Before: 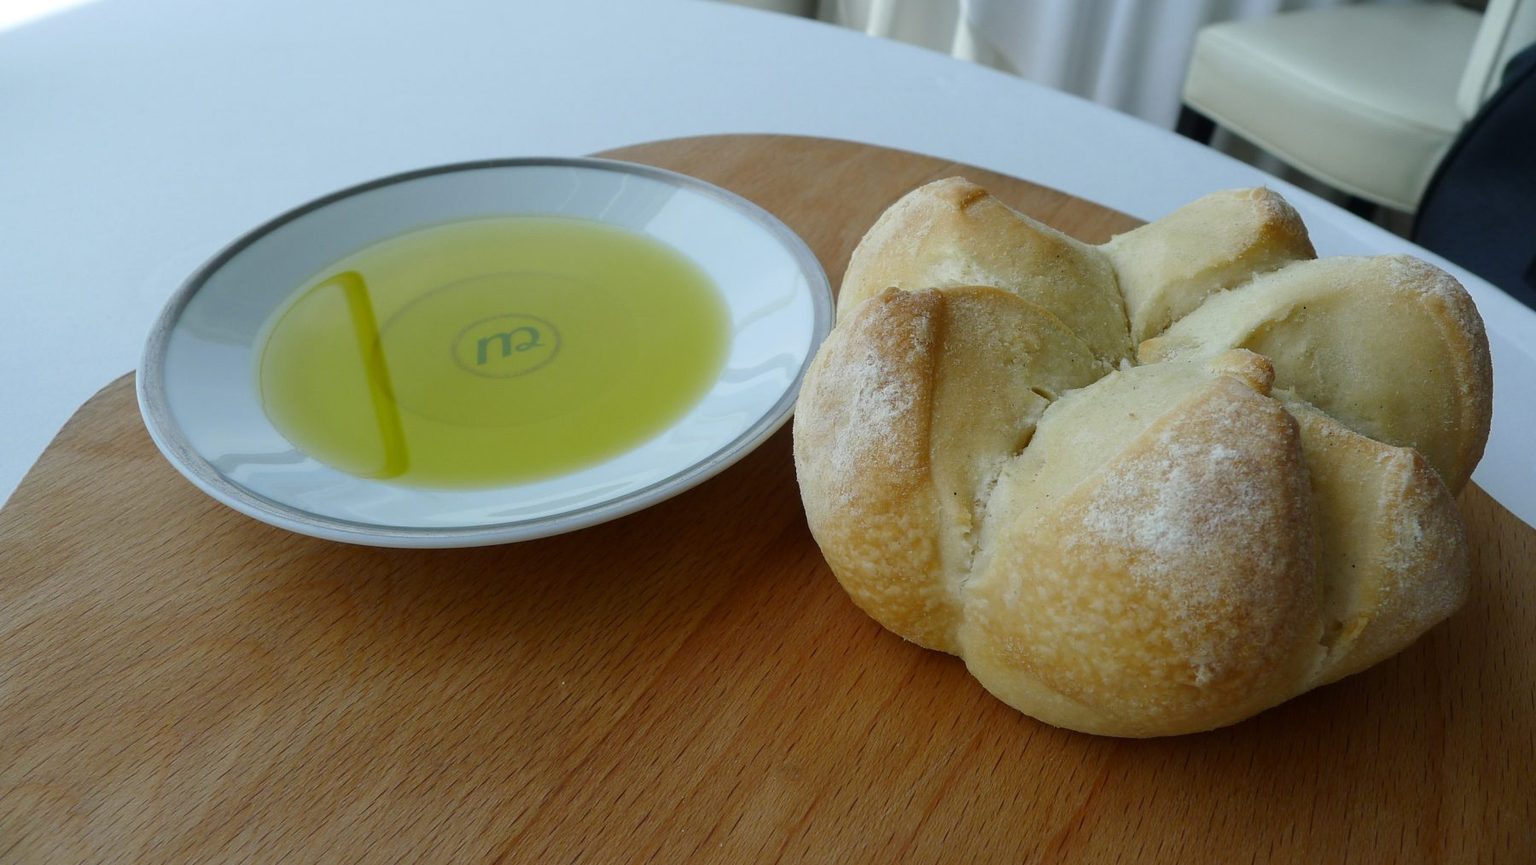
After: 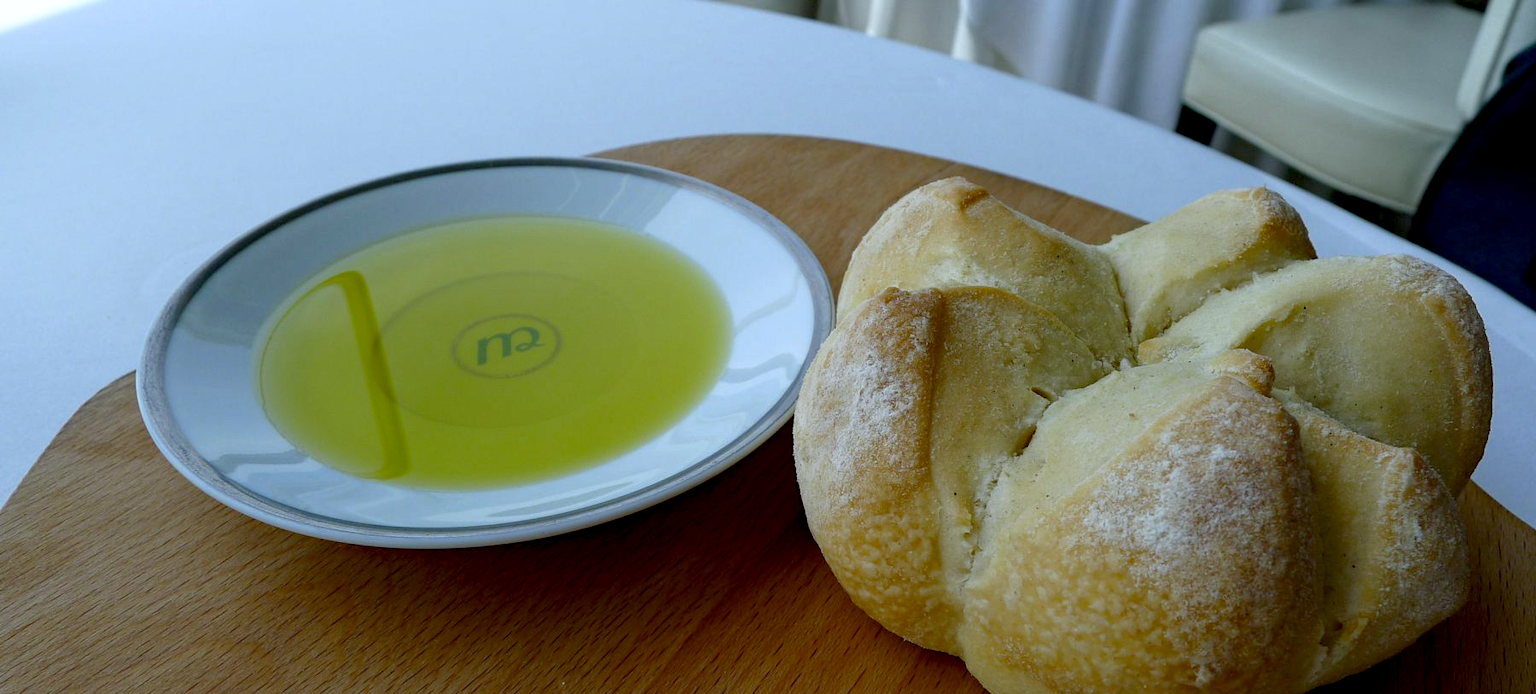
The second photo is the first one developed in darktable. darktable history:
crop: bottom 19.644%
shadows and highlights: shadows 0, highlights 40
white balance: red 0.954, blue 1.079
local contrast: highlights 100%, shadows 100%, detail 120%, midtone range 0.2
haze removal: strength 0.29, distance 0.25, compatibility mode true, adaptive false
exposure: black level correction 0.009, exposure -0.159 EV, compensate highlight preservation false
